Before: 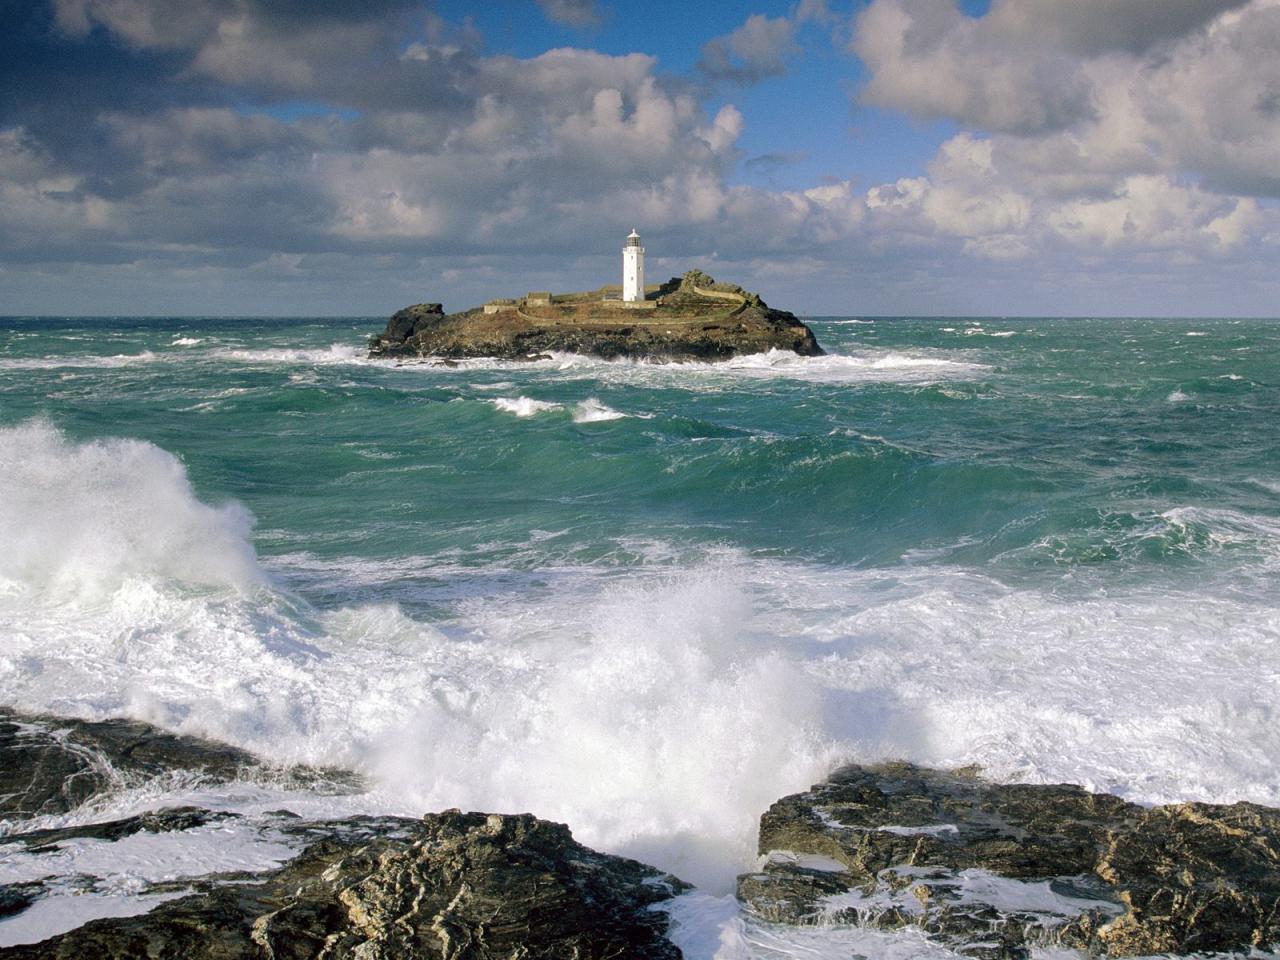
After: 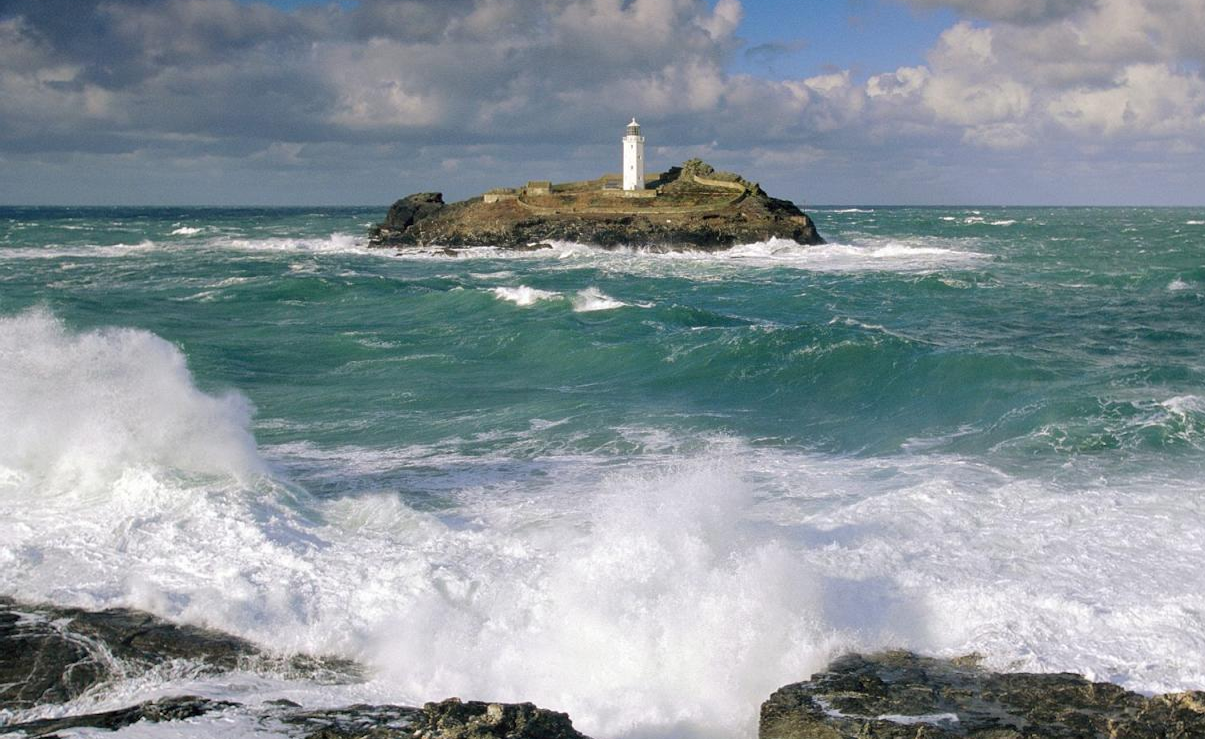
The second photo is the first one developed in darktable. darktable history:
crop and rotate: angle 0.041°, top 11.599%, right 5.756%, bottom 11.34%
